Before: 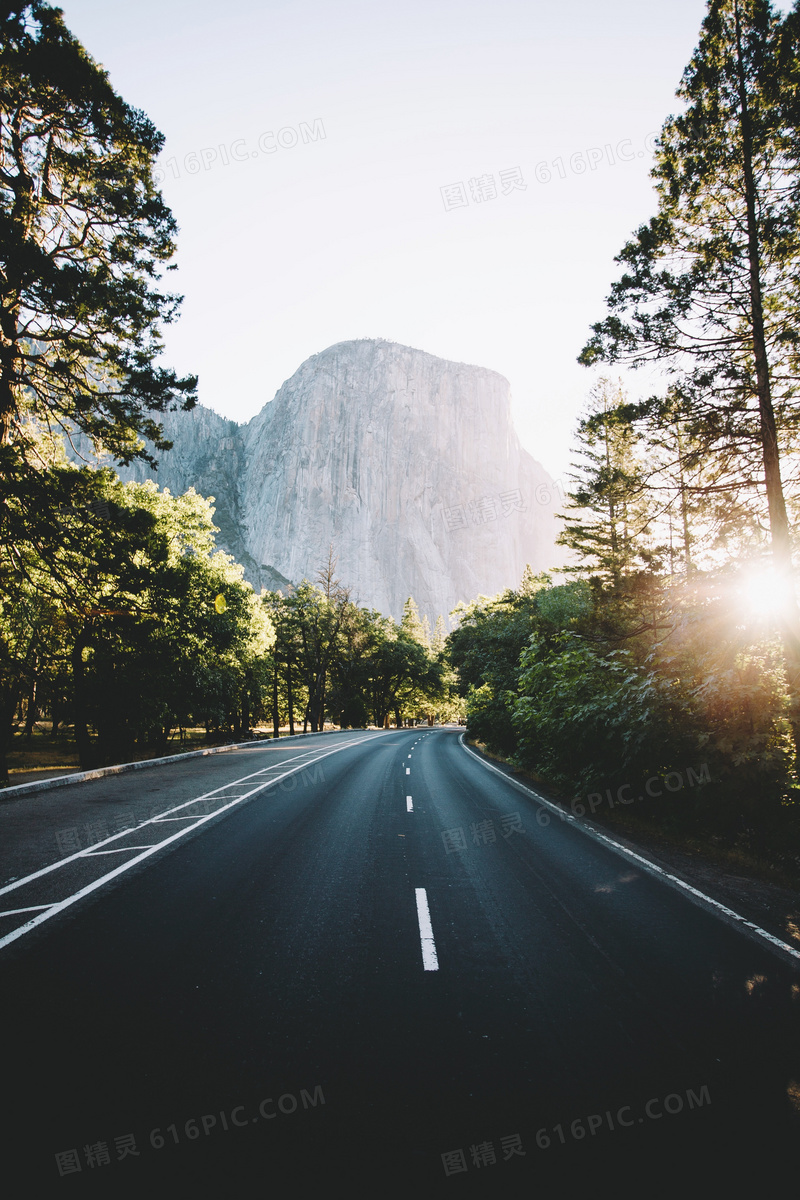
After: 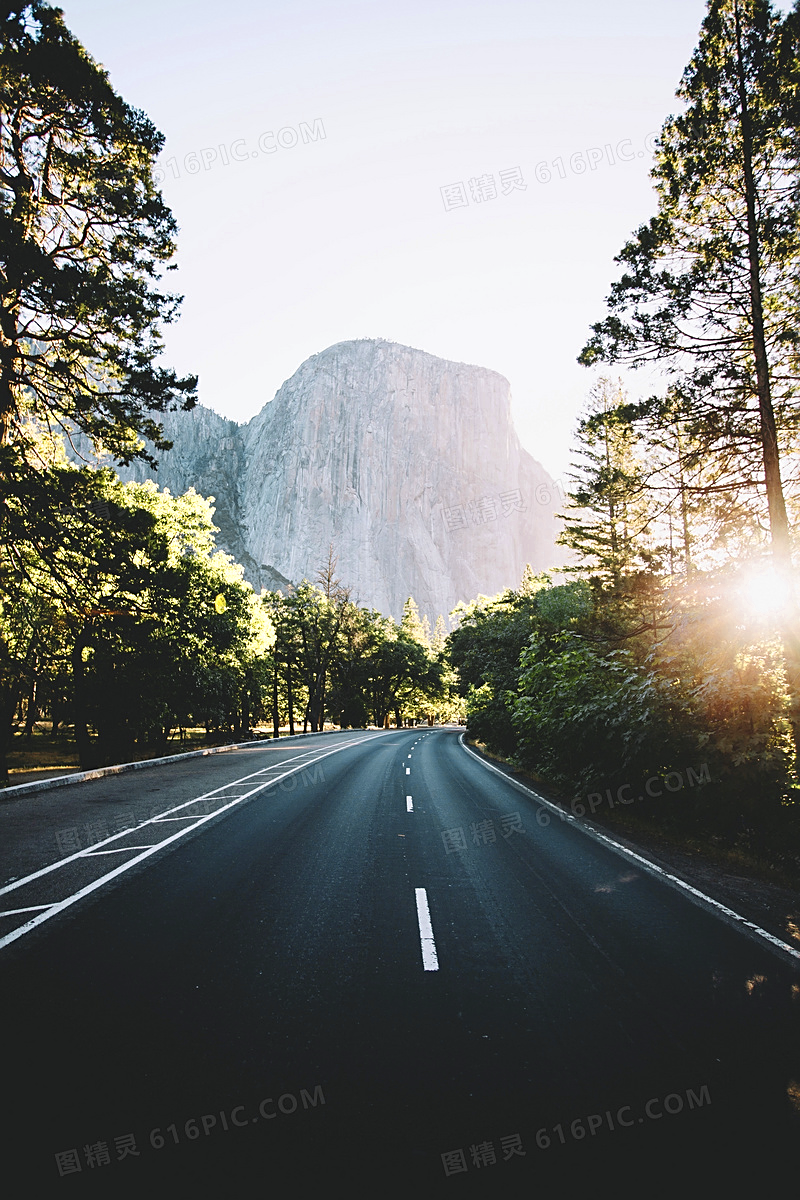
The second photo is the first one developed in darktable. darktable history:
color zones: curves: ch0 [(0.004, 0.305) (0.261, 0.623) (0.389, 0.399) (0.708, 0.571) (0.947, 0.34)]; ch1 [(0.025, 0.645) (0.229, 0.584) (0.326, 0.551) (0.484, 0.262) (0.757, 0.643)]
sharpen: on, module defaults
contrast equalizer: y [[0.5 ×6], [0.5 ×6], [0.5, 0.5, 0.501, 0.545, 0.707, 0.863], [0 ×6], [0 ×6]]
